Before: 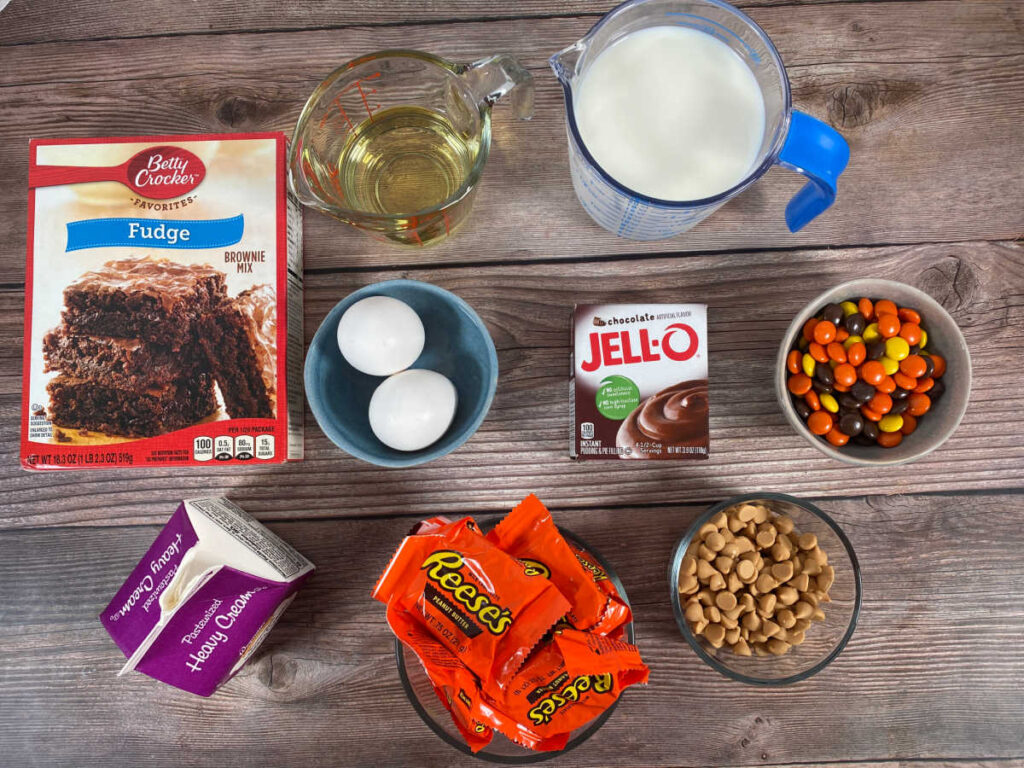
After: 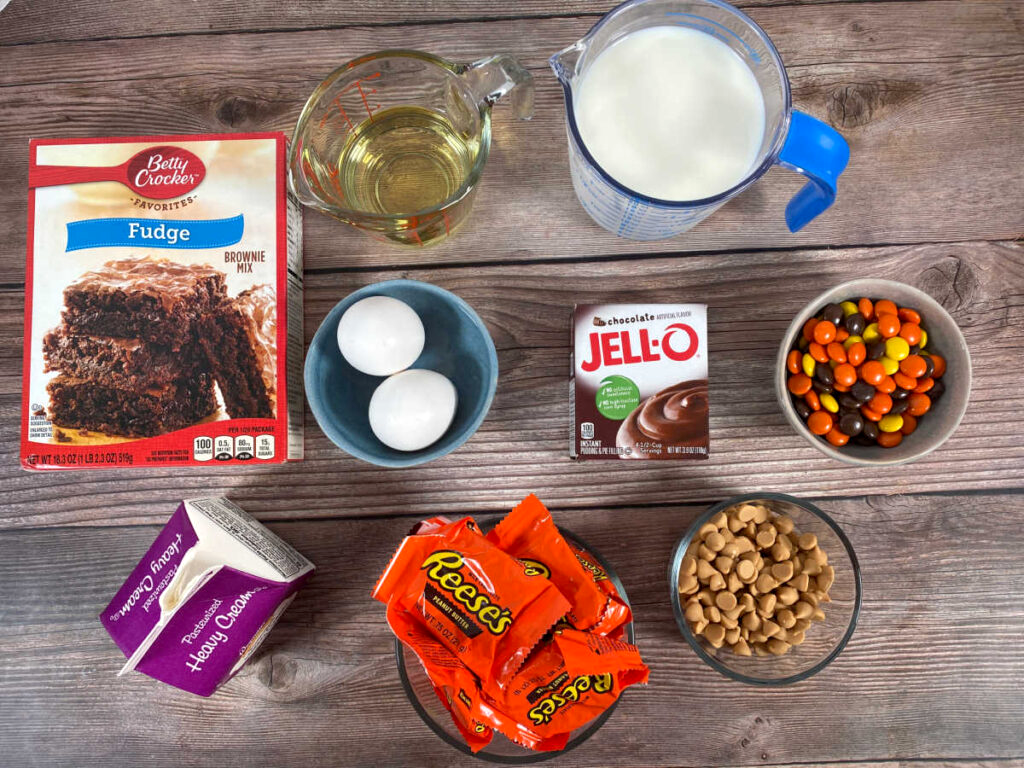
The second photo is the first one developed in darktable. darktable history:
exposure: black level correction 0.002, exposure 0.149 EV, compensate highlight preservation false
